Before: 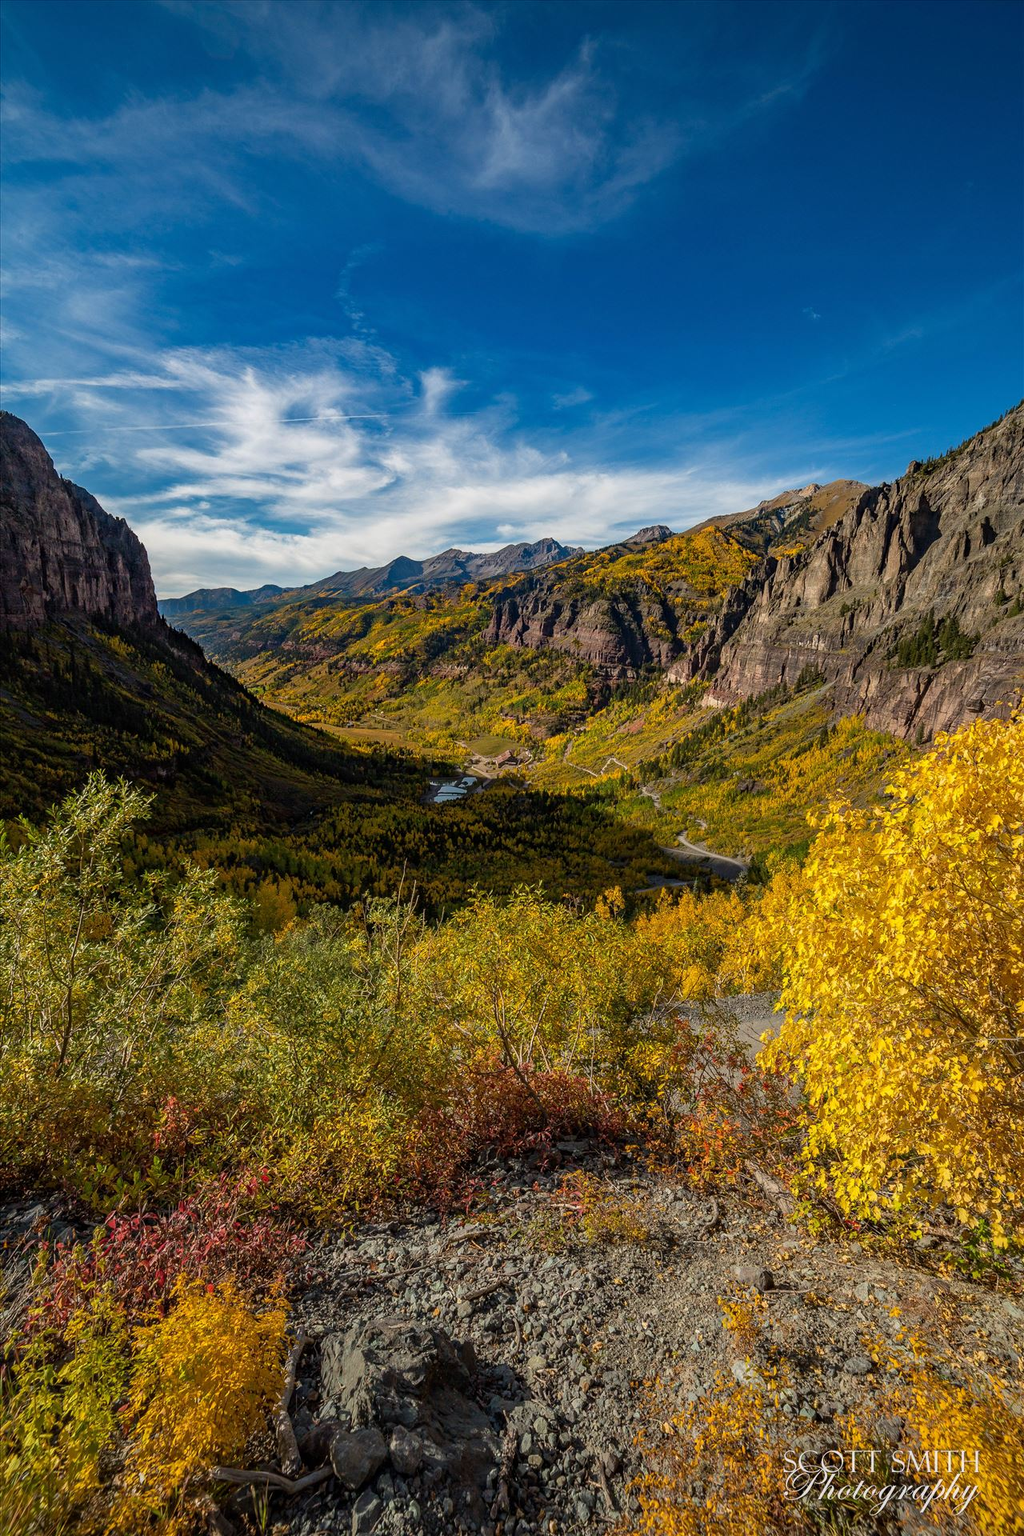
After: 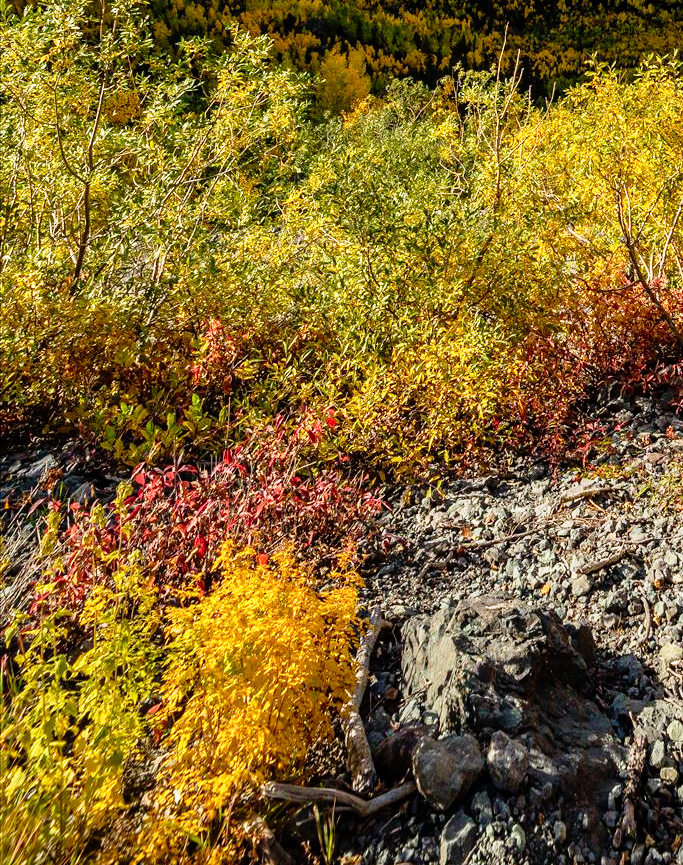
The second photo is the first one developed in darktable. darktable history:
crop and rotate: top 54.778%, right 46.61%, bottom 0.159%
base curve: curves: ch0 [(0, 0) (0.012, 0.01) (0.073, 0.168) (0.31, 0.711) (0.645, 0.957) (1, 1)], preserve colors none
